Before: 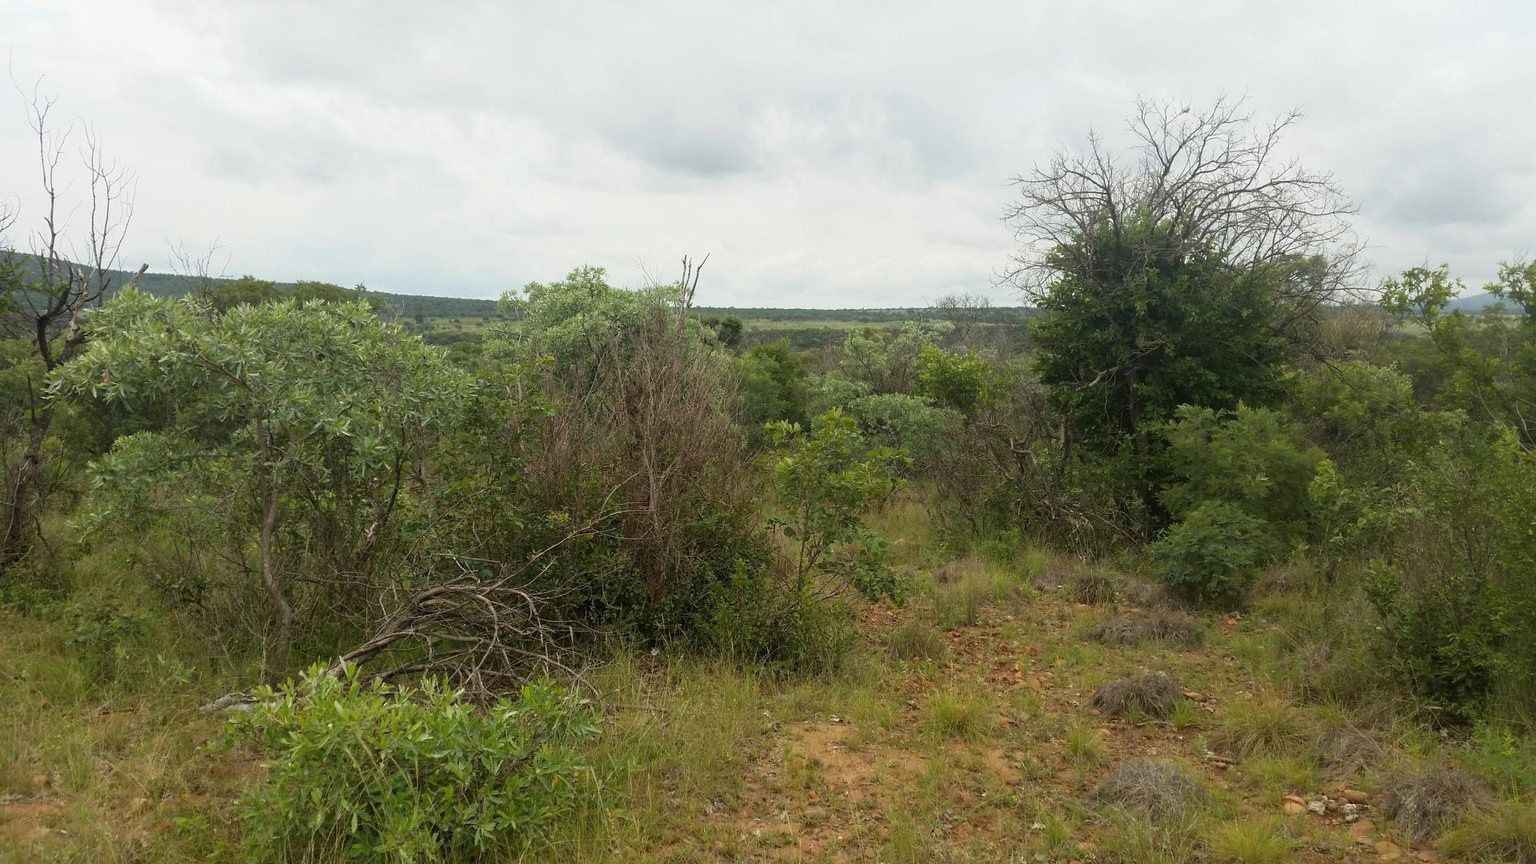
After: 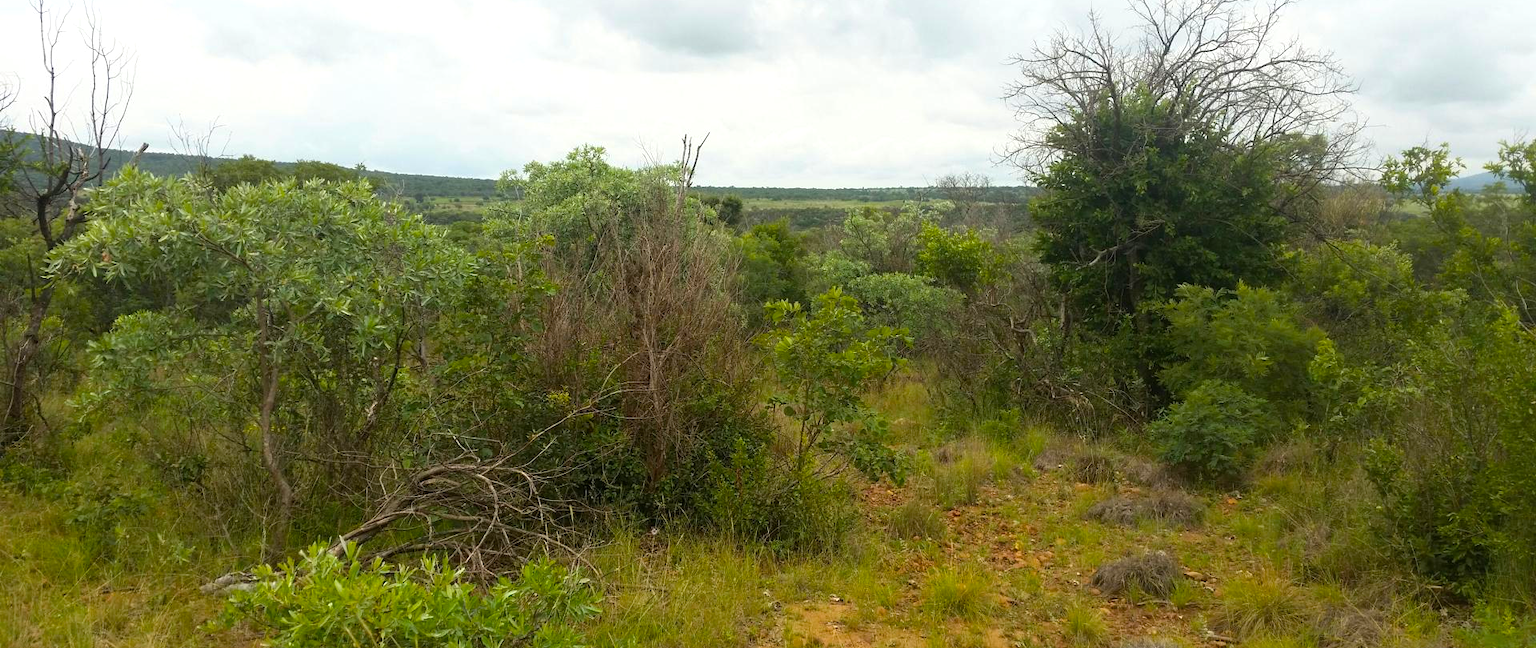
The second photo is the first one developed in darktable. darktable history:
color balance rgb: perceptual saturation grading › global saturation 30.465%, perceptual brilliance grading › highlights 7.53%, perceptual brilliance grading › mid-tones 2.959%, perceptual brilliance grading › shadows 2.113%, global vibrance 5.877%
crop: top 14.001%, bottom 10.953%
